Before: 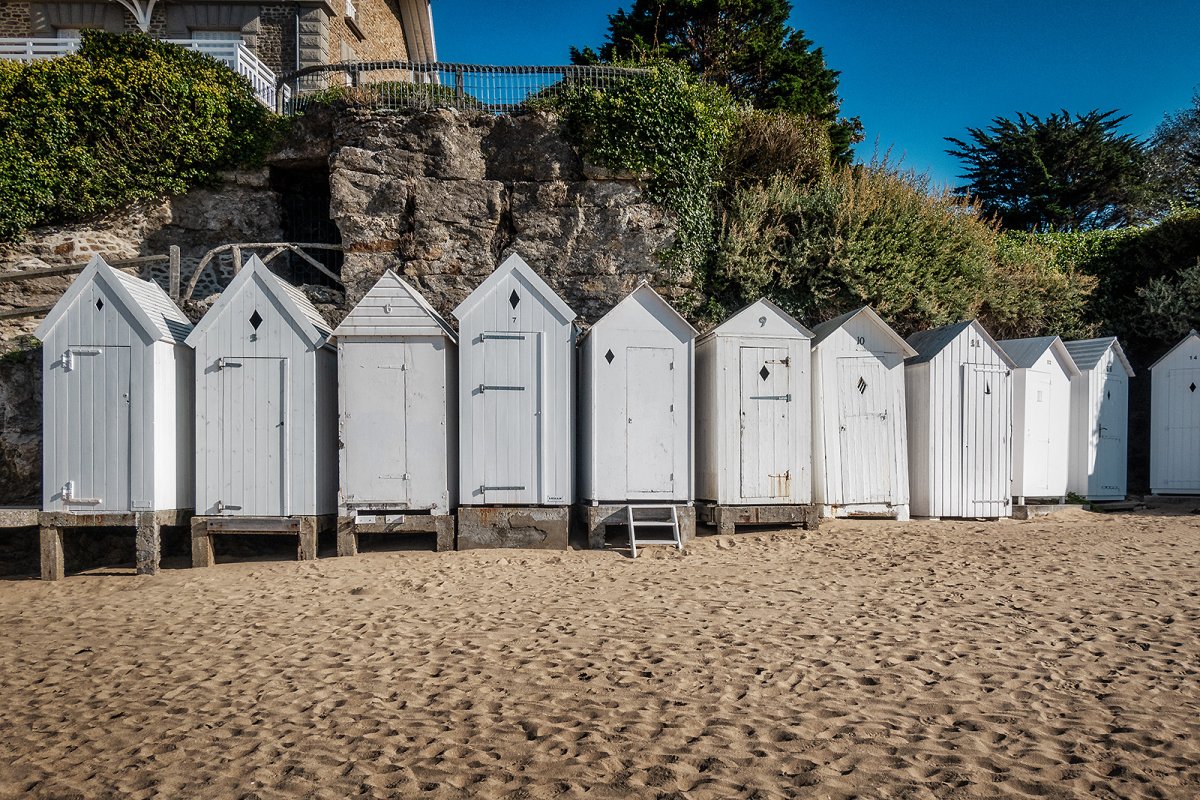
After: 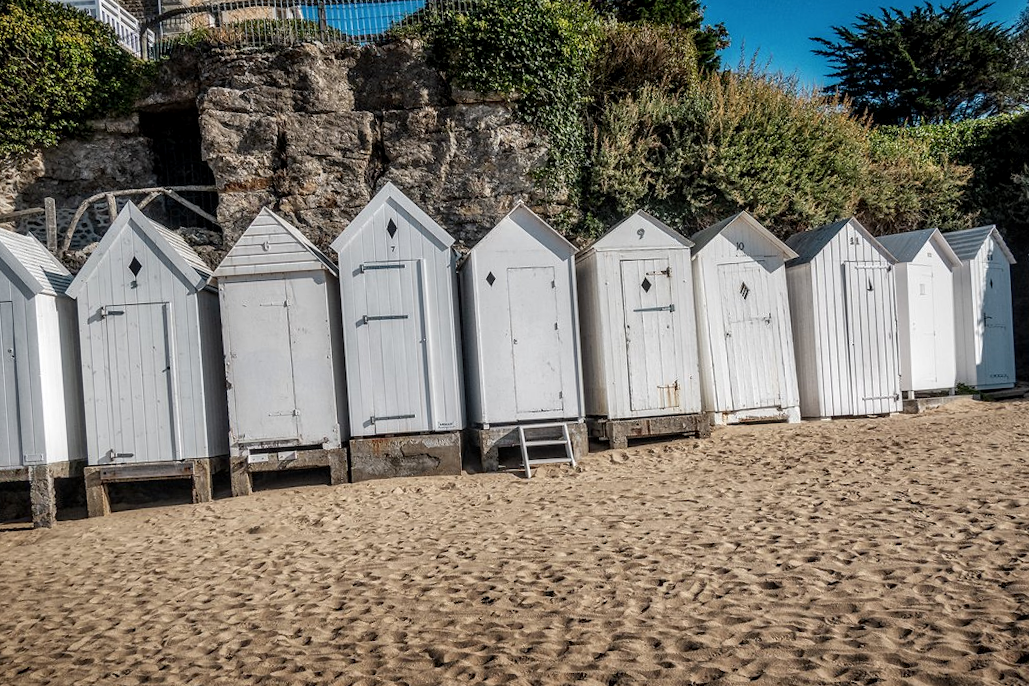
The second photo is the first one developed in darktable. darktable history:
crop and rotate: angle 3.89°, left 5.66%, top 5.682%
local contrast: on, module defaults
